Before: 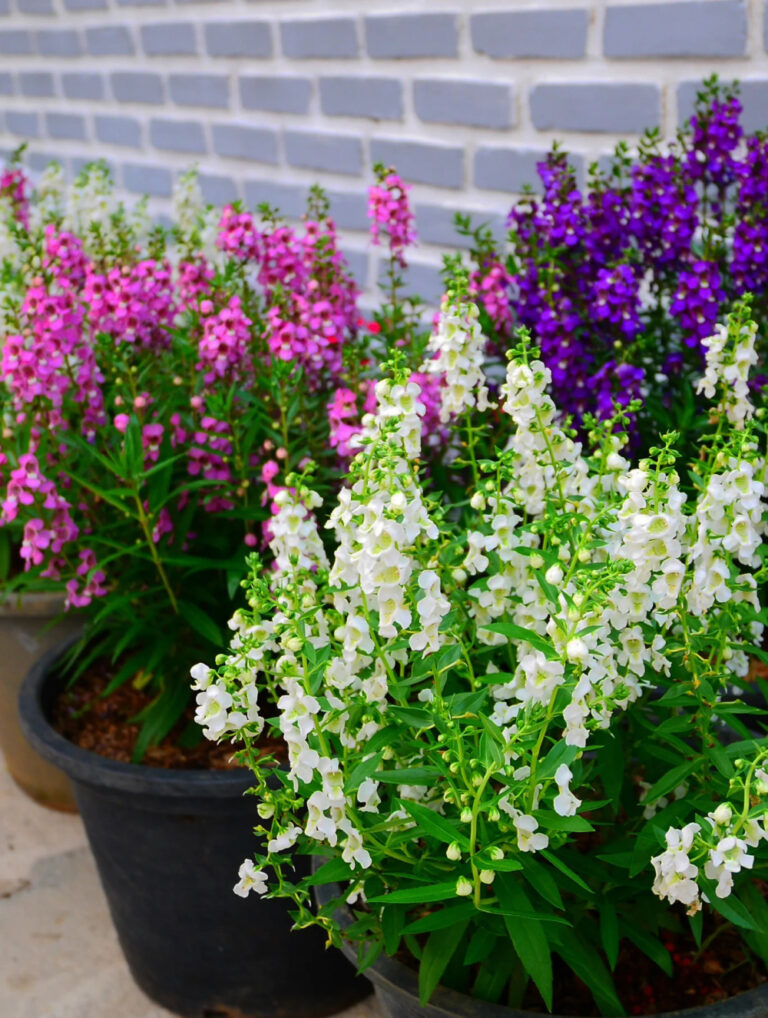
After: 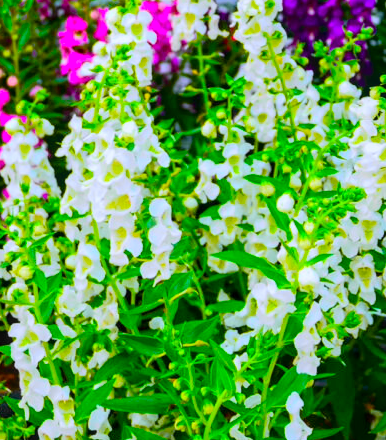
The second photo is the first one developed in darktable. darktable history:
color balance rgb: linear chroma grading › global chroma 15%, perceptual saturation grading › global saturation 30%
crop: left 35.03%, top 36.625%, right 14.663%, bottom 20.057%
tone curve: curves: ch0 [(0, 0.005) (0.103, 0.097) (0.18, 0.207) (0.384, 0.465) (0.491, 0.585) (0.629, 0.726) (0.84, 0.866) (1, 0.947)]; ch1 [(0, 0) (0.172, 0.123) (0.324, 0.253) (0.396, 0.388) (0.478, 0.461) (0.499, 0.497) (0.532, 0.515) (0.57, 0.584) (0.635, 0.675) (0.805, 0.892) (1, 1)]; ch2 [(0, 0) (0.411, 0.424) (0.496, 0.501) (0.515, 0.507) (0.553, 0.562) (0.604, 0.642) (0.708, 0.768) (0.839, 0.916) (1, 1)], color space Lab, independent channels, preserve colors none
local contrast: on, module defaults
white balance: red 0.967, blue 1.119, emerald 0.756
